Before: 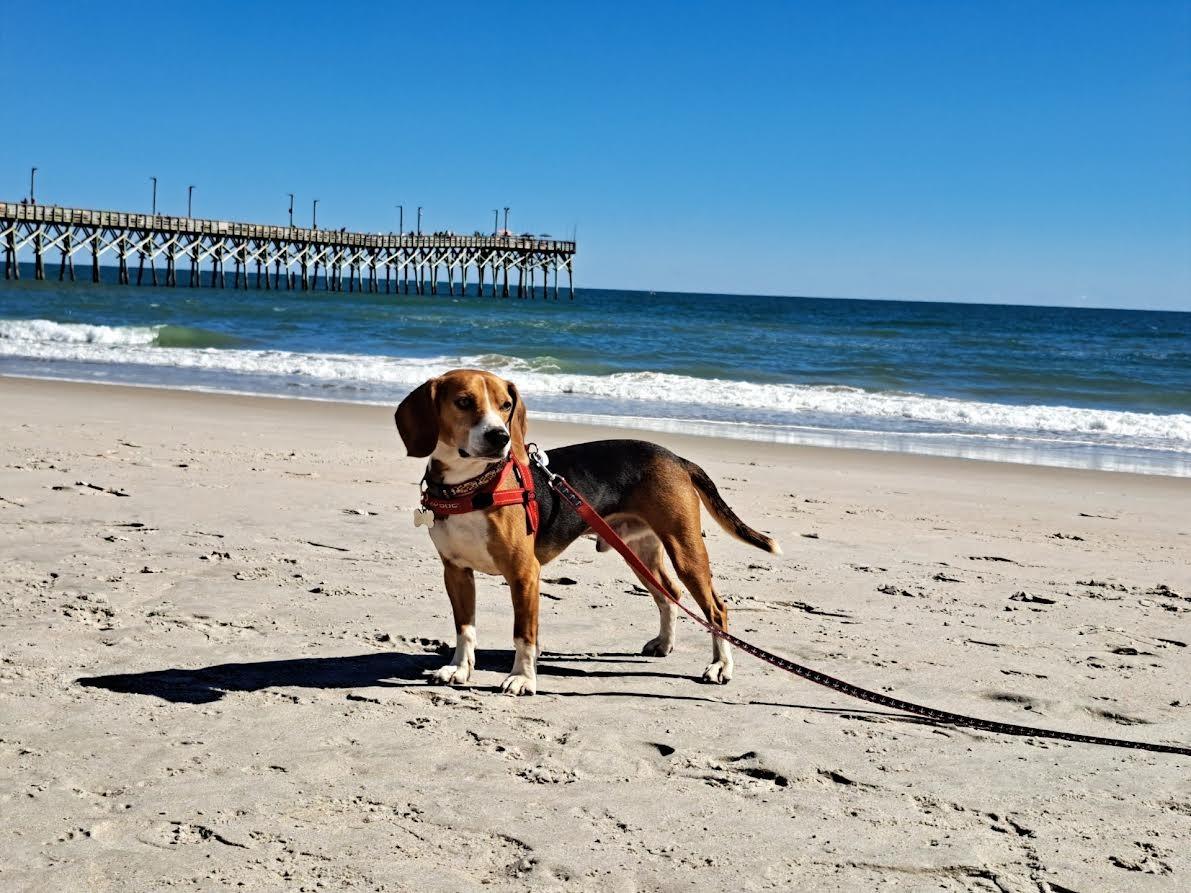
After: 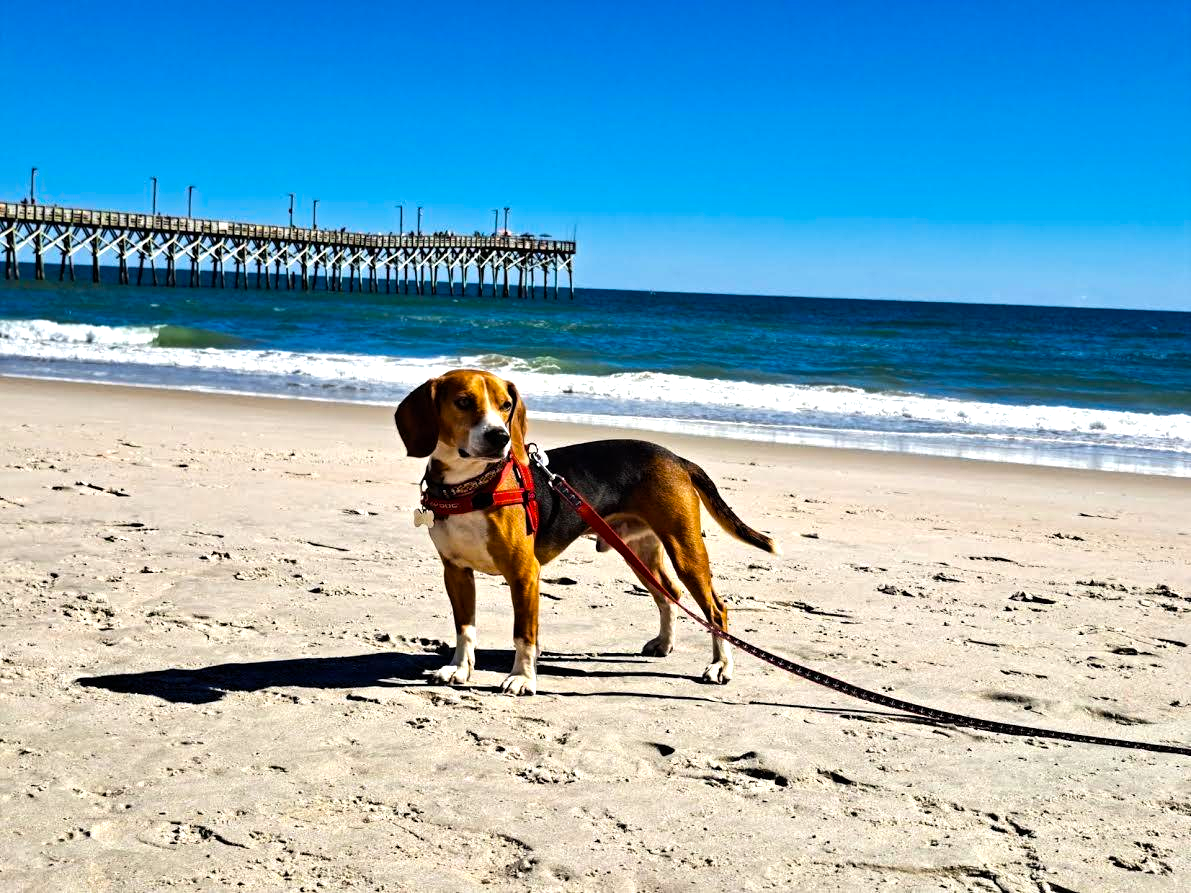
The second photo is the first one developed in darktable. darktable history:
color balance rgb: linear chroma grading › global chroma 9.706%, perceptual saturation grading › global saturation 29.133%, perceptual saturation grading › mid-tones 11.986%, perceptual saturation grading › shadows 10.776%, perceptual brilliance grading › global brilliance 14.465%, perceptual brilliance grading › shadows -34.735%
